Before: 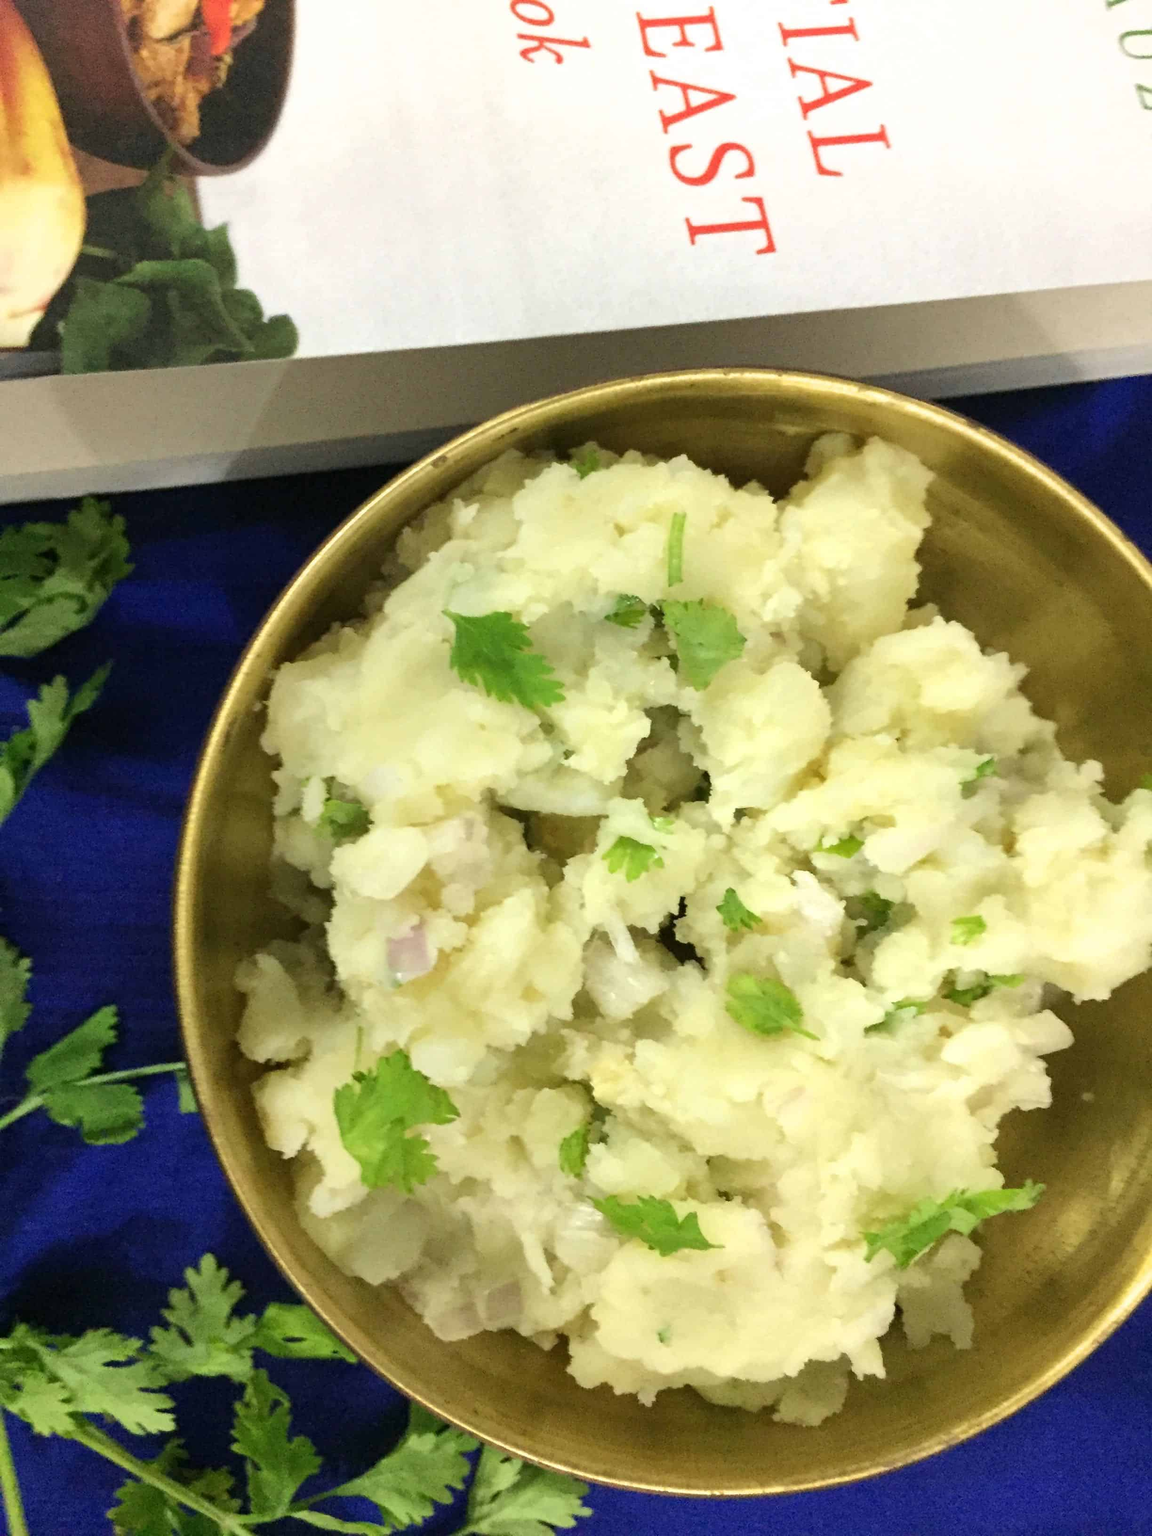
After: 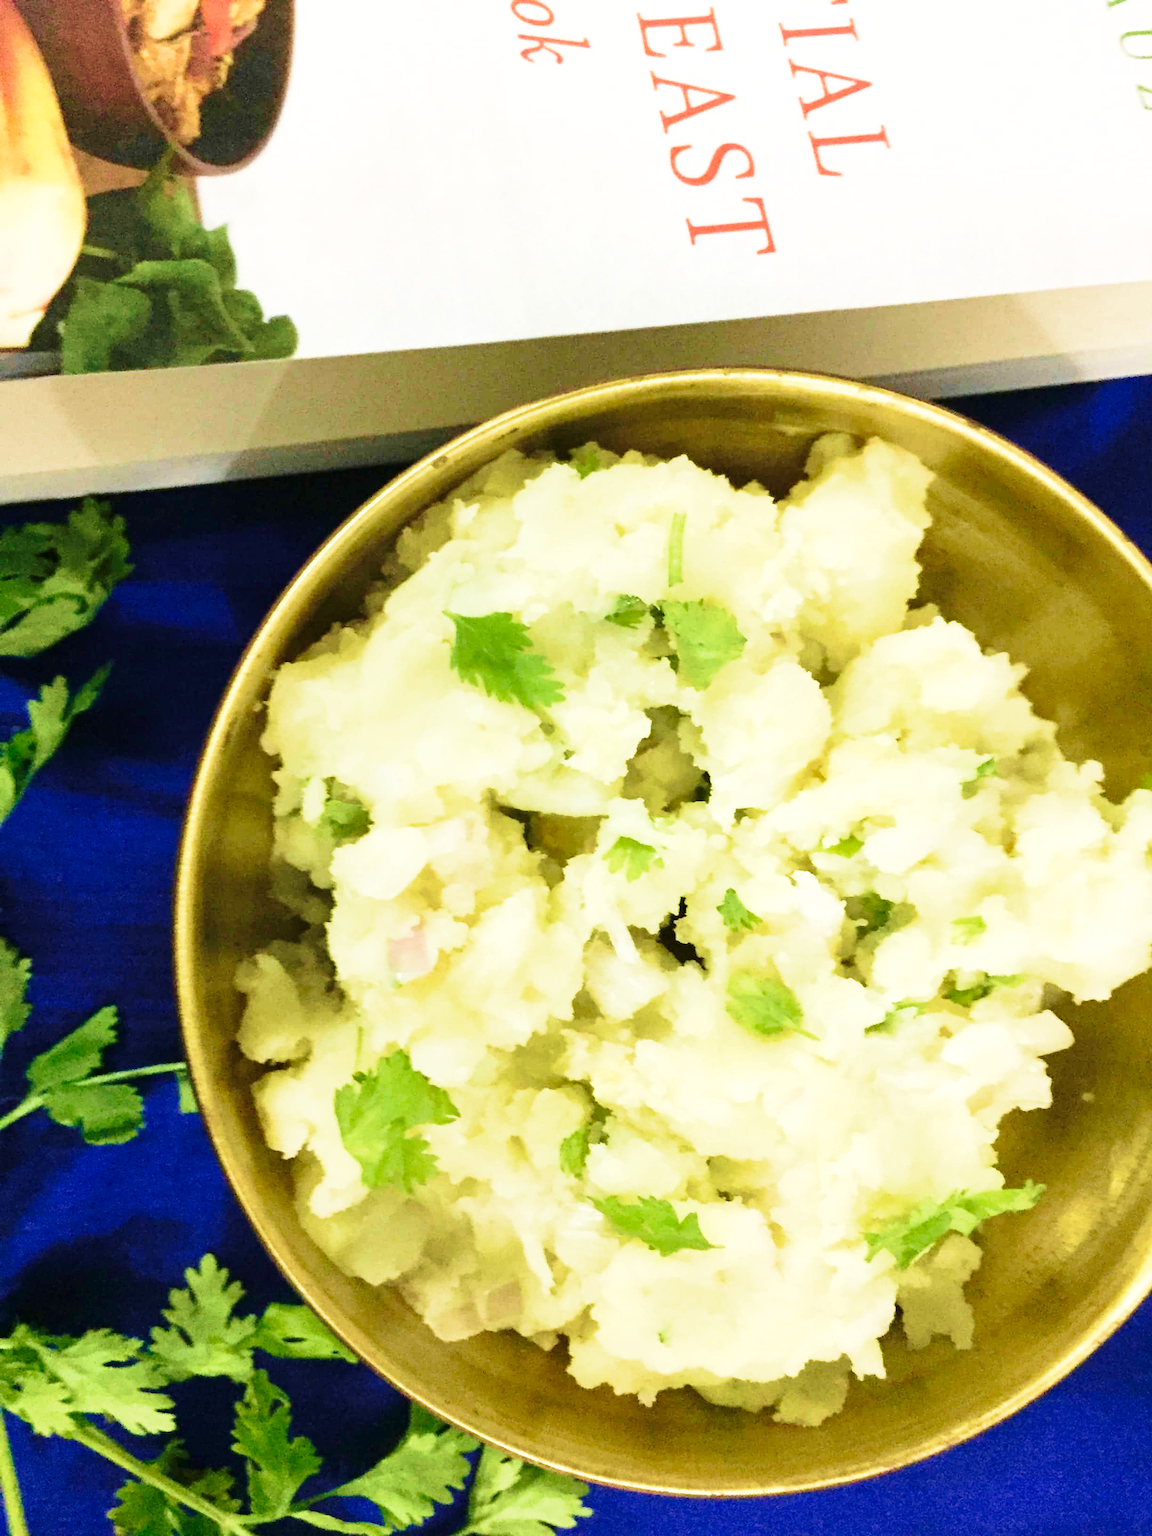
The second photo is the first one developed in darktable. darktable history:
velvia: strength 67.07%, mid-tones bias 0.972
base curve: curves: ch0 [(0, 0) (0.028, 0.03) (0.121, 0.232) (0.46, 0.748) (0.859, 0.968) (1, 1)], preserve colors none
